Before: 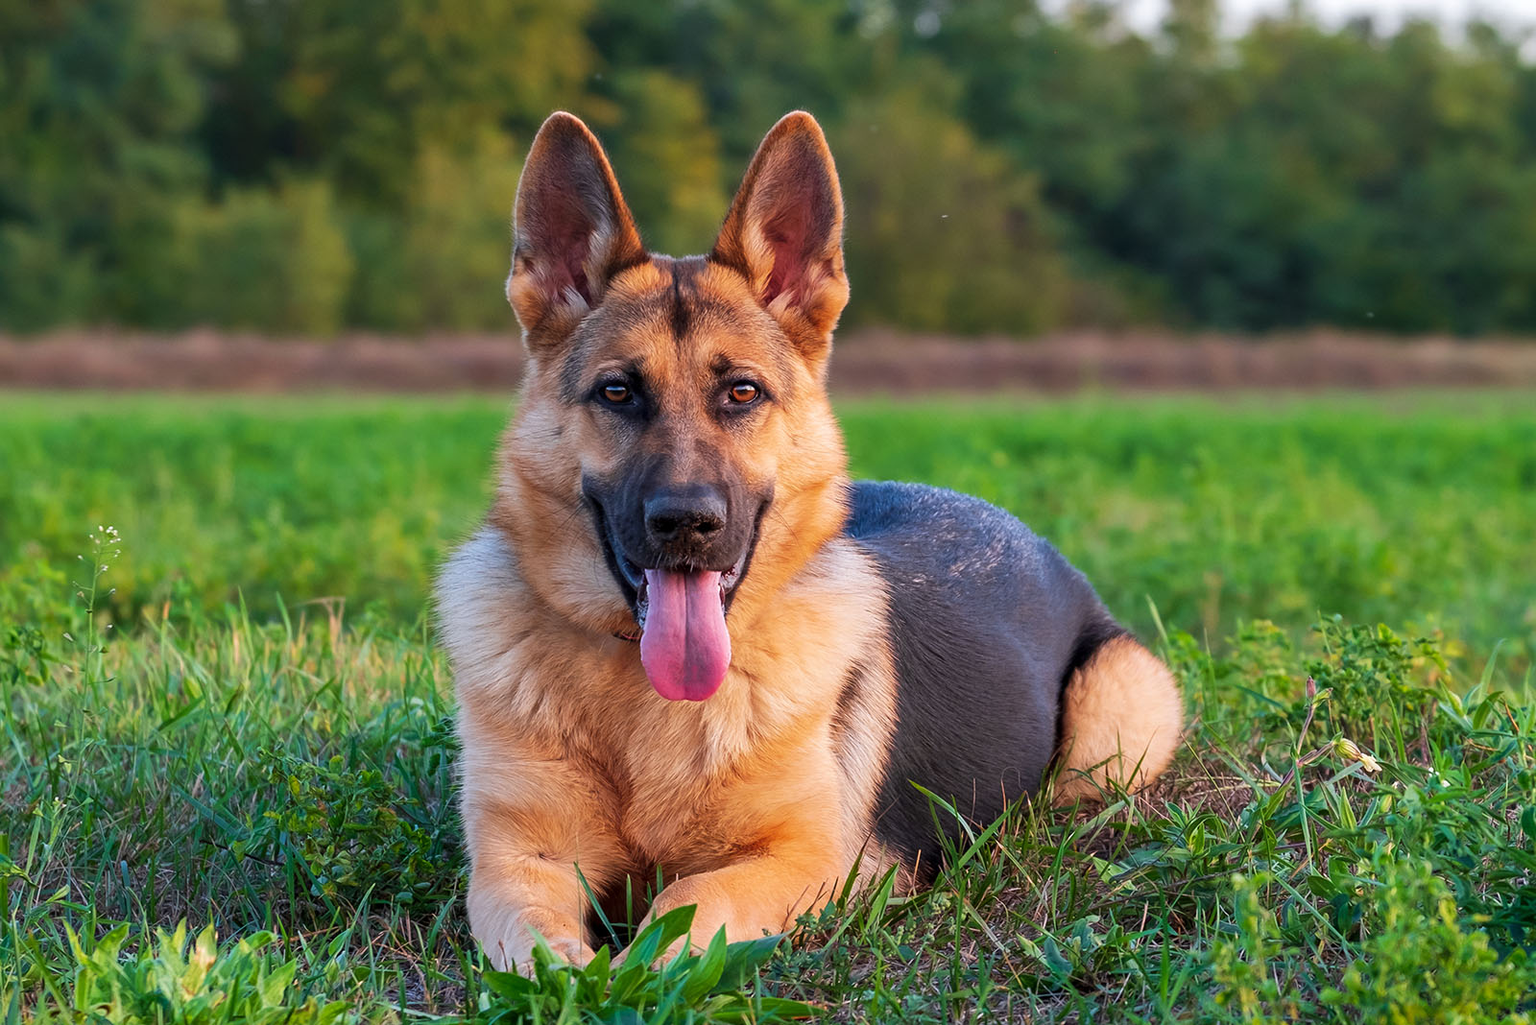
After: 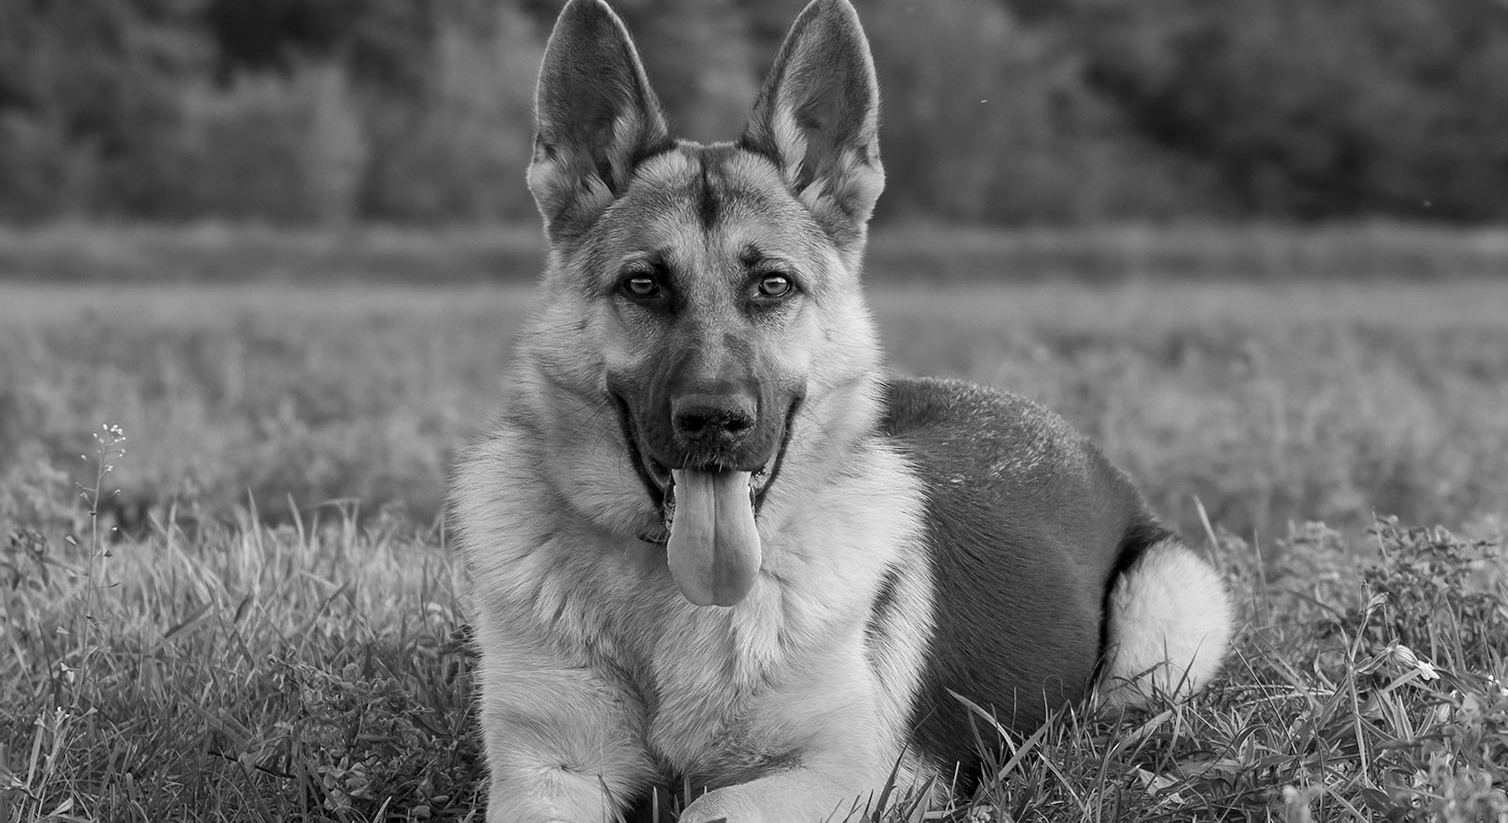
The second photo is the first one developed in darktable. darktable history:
monochrome: on, module defaults
crop and rotate: angle 0.03°, top 11.643%, right 5.651%, bottom 11.189%
